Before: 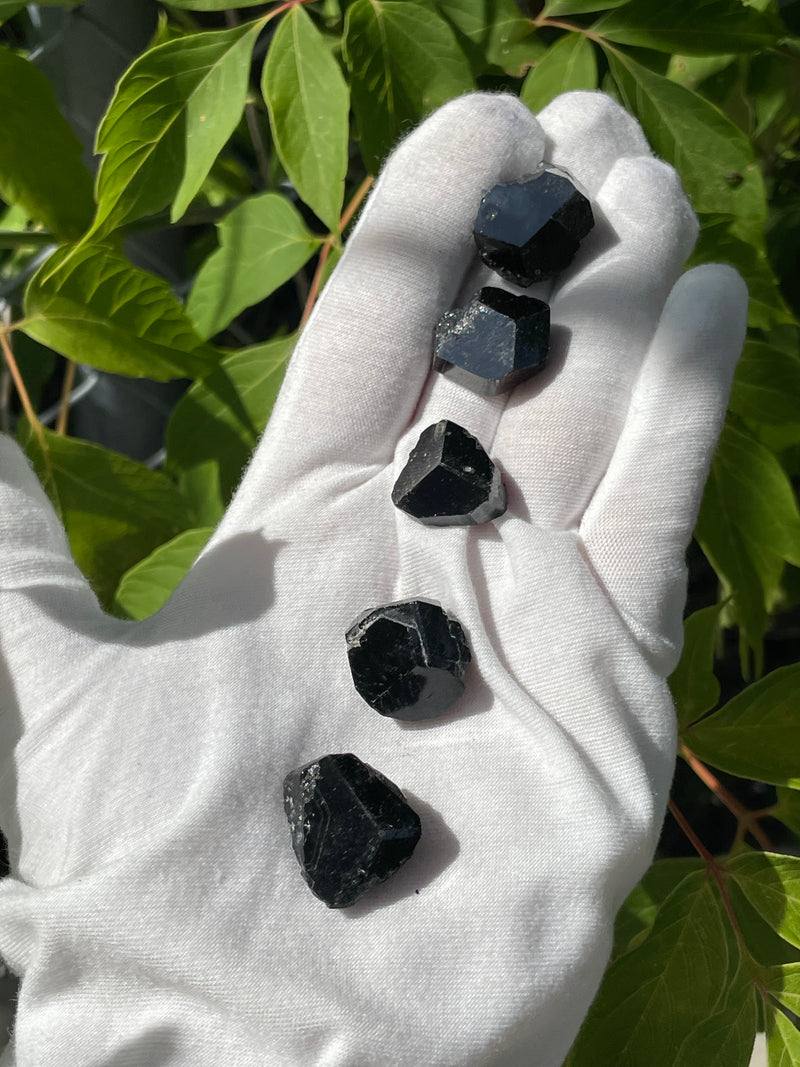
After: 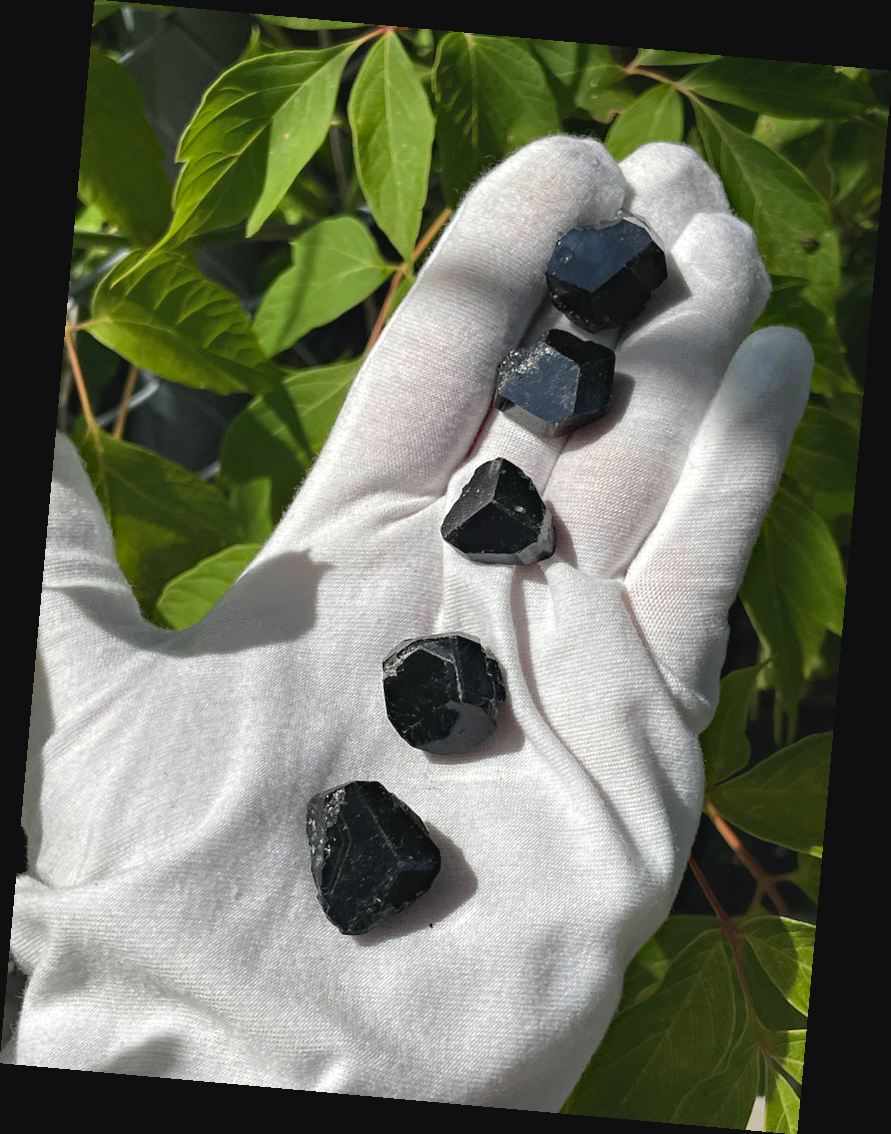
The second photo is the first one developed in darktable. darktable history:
haze removal: strength 0.29, distance 0.25, compatibility mode true, adaptive false
rotate and perspective: rotation 5.12°, automatic cropping off
exposure: black level correction -0.005, exposure 0.054 EV, compensate highlight preservation false
